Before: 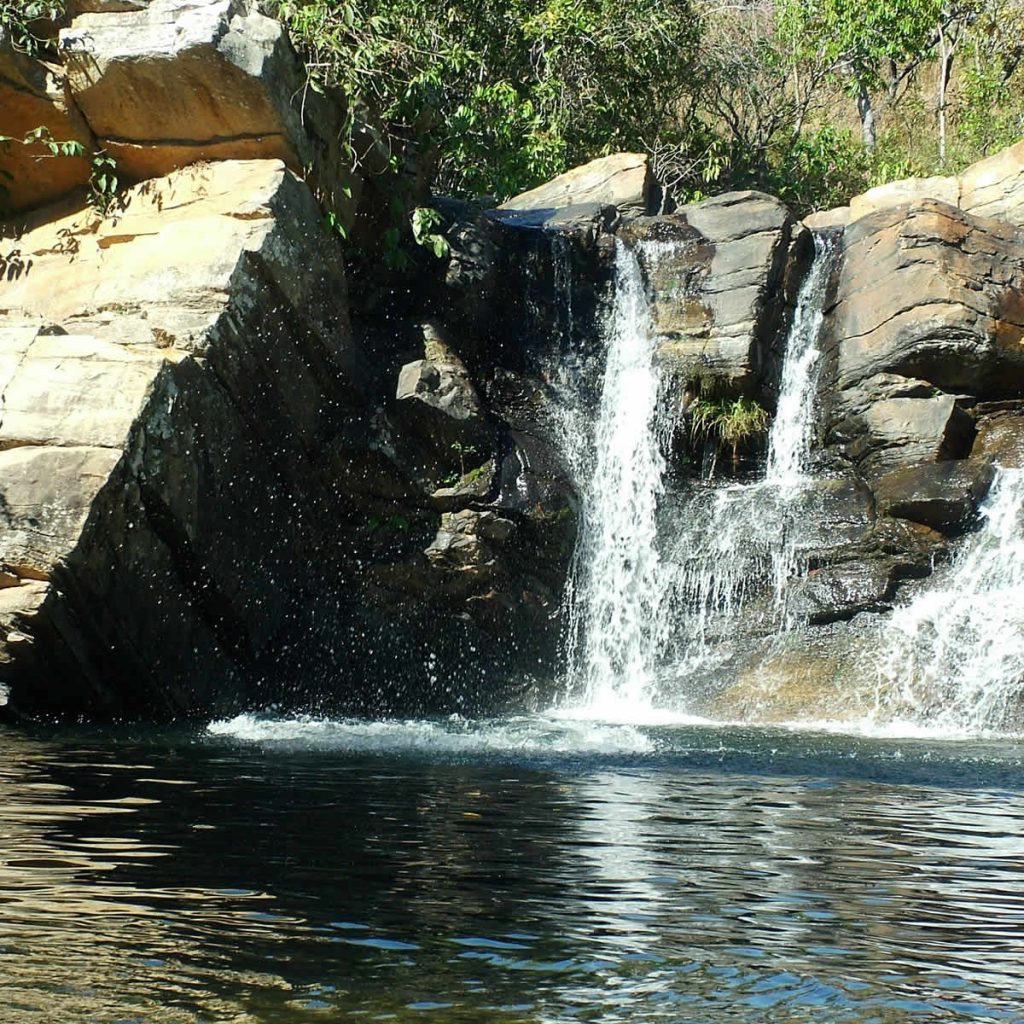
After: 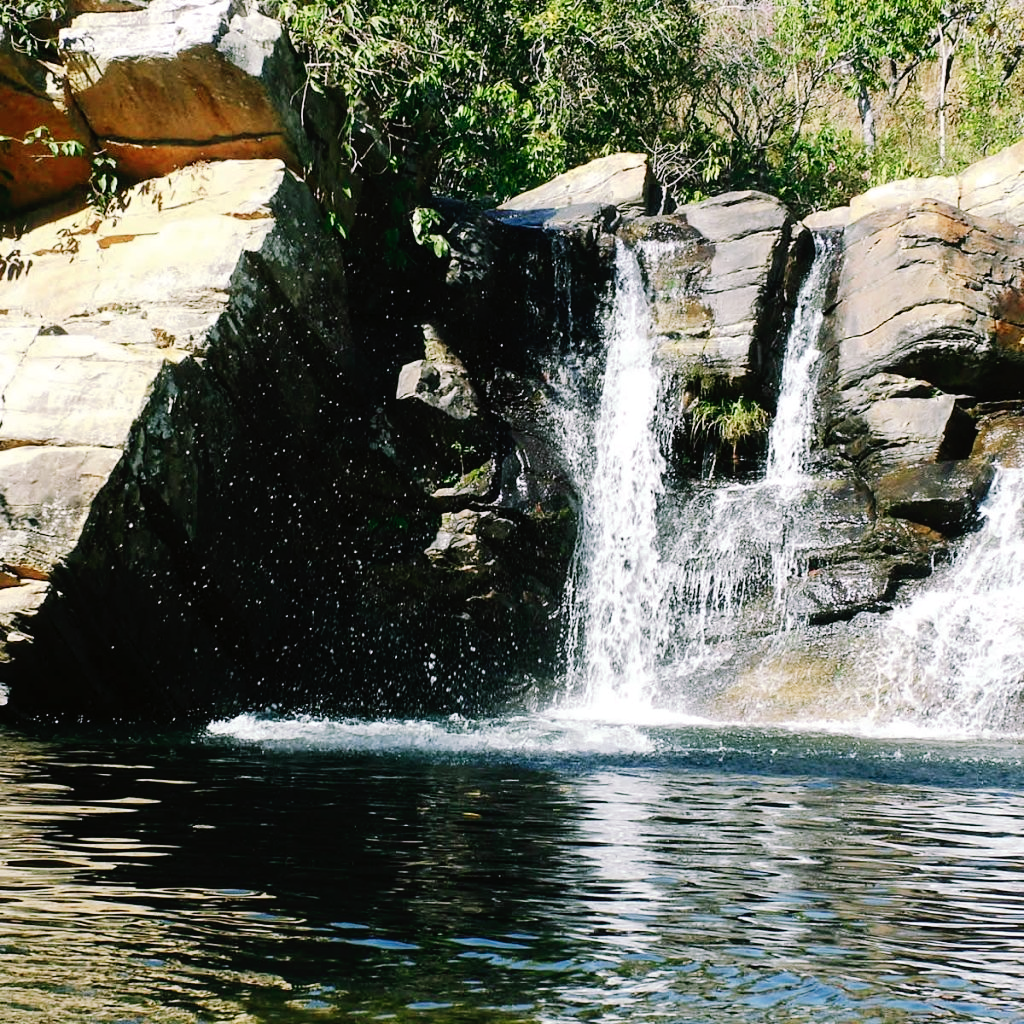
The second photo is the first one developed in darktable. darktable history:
tone curve: curves: ch0 [(0, 0) (0.003, 0.002) (0.011, 0.006) (0.025, 0.012) (0.044, 0.021) (0.069, 0.027) (0.1, 0.035) (0.136, 0.06) (0.177, 0.108) (0.224, 0.173) (0.277, 0.26) (0.335, 0.353) (0.399, 0.453) (0.468, 0.555) (0.543, 0.641) (0.623, 0.724) (0.709, 0.792) (0.801, 0.857) (0.898, 0.918) (1, 1)], preserve colors none
color look up table: target L [92.91, 87.01, 88.08, 84.07, 70.46, 63.71, 61.91, 50.68, 44.66, 38.92, 29.9, 11.91, 200.18, 100.67, 85.55, 81.53, 63.25, 71.01, 63.28, 49.68, 60.86, 46.77, 47.85, 44.25, 35.53, 37.54, 33.7, 28.85, 15.53, 86.98, 83.84, 73.89, 58.19, 68.11, 68.36, 58.77, 57.23, 44.8, 50.56, 37.53, 36.58, 37.93, 31.45, 11.66, 5.759, 90.35, 78.56, 57.29, 37.44], target a [-22.13, -31.32, -38.52, -62.48, -11.24, -64.82, -47.9, -13.18, -27.82, -29.32, -19.99, -15.07, 0, 0, 17.93, 6.478, 50.28, 30.21, 12.7, 71.39, 25.46, 65.75, 56.39, 61.06, 38.79, 47.34, 22.68, 34.88, 23.73, 24.4, 7.793, 10.66, 67.69, 39.26, 67.77, 37.95, 4.602, 4.822, 74.94, 26.12, 22.76, 54.2, -0.1, 25.11, 16.01, -12.97, -37.08, -21.56, -8.068], target b [95.39, 55.08, 1.017, 25.9, -2.522, 55.42, 31.72, 24.06, 34.59, 28.53, 12.44, 13.37, 0, 0, 19.86, 72.04, 15.66, 57.18, 57.6, 22.03, 27.13, 45.87, 45.92, 7.819, 16.59, 36.37, 31.02, 8.508, 19.8, -16.46, -5.245, -35.16, -21, -45.61, -47.15, -18.81, -12.74, -66.66, -42.97, -80.67, -34.53, -58.65, -0.686, -35.06, 0.678, -10.64, -10.93, -45.11, -23.44], num patches 49
